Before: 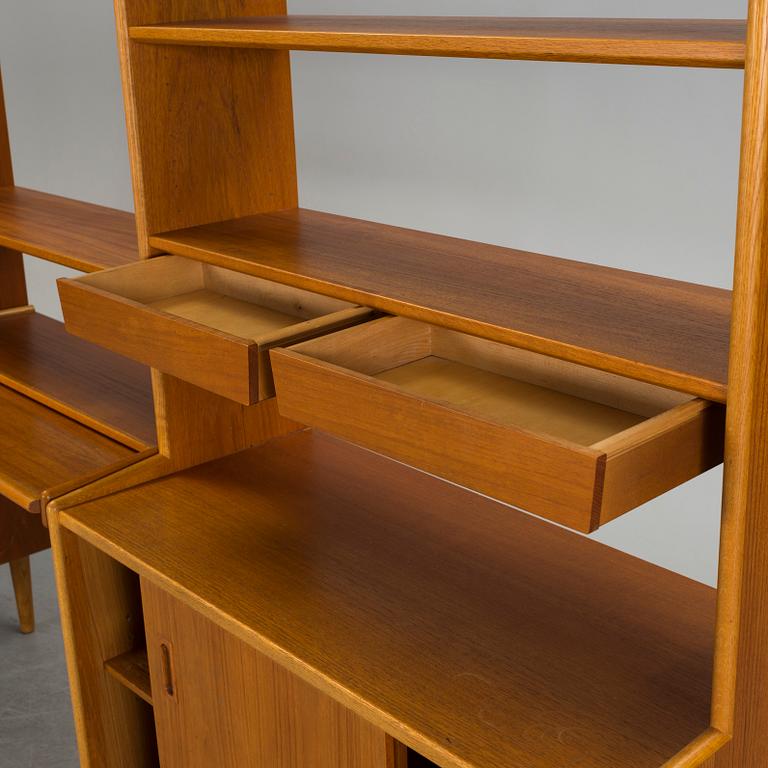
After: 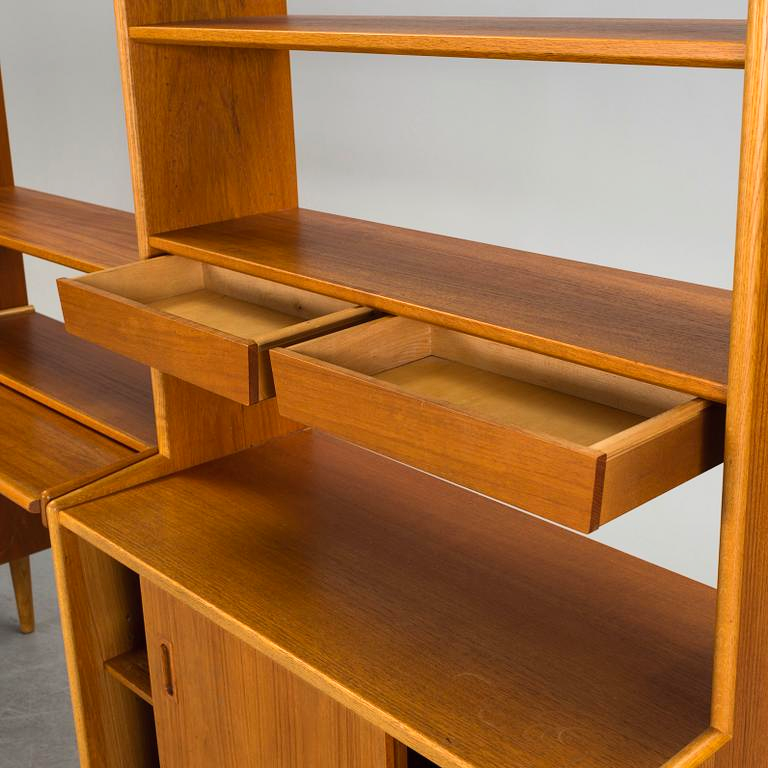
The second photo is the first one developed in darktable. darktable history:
shadows and highlights: shadows 30.86, highlights 0, soften with gaussian
contrast brightness saturation: contrast 0.2, brightness 0.15, saturation 0.14
